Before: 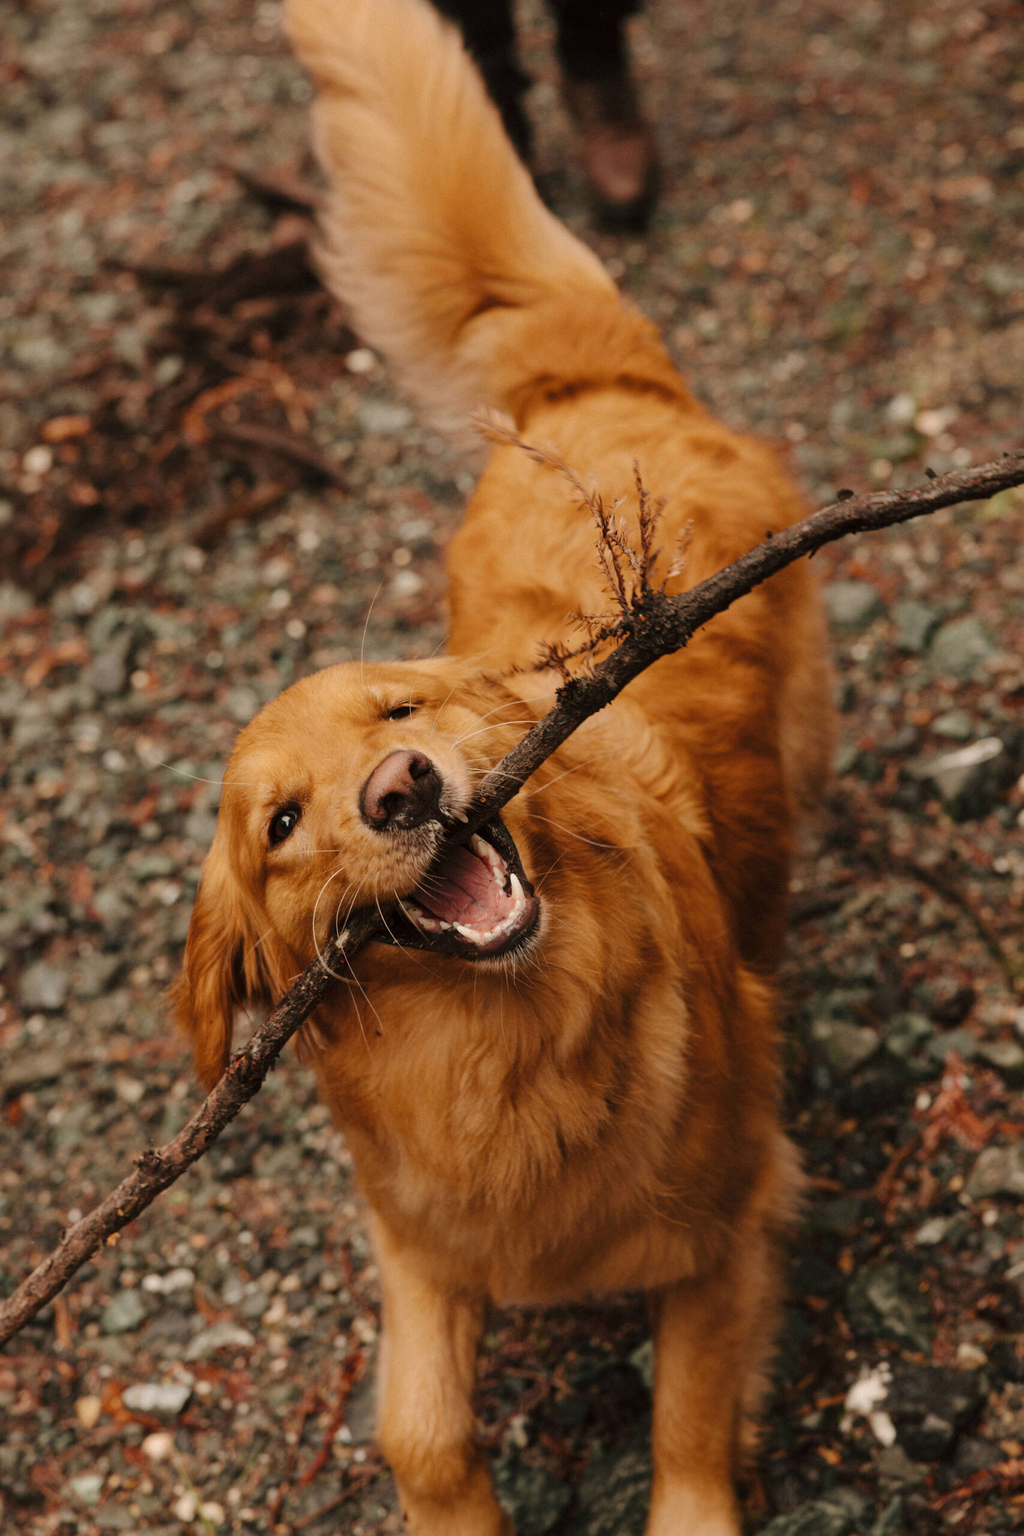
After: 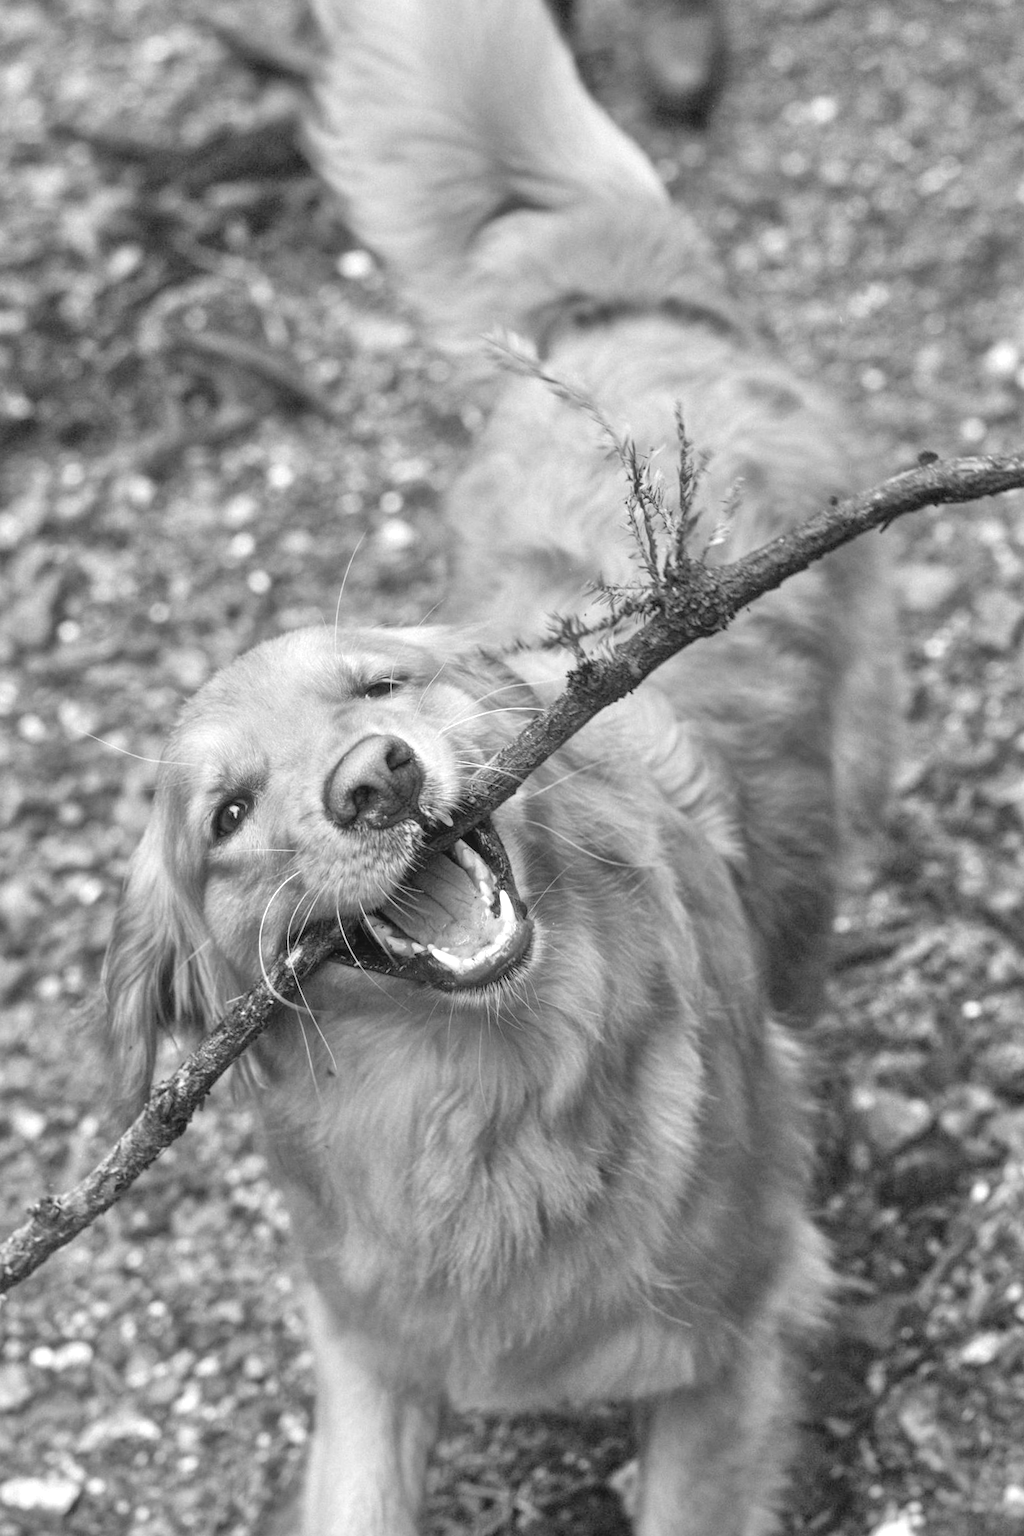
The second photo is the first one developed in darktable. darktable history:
exposure: black level correction 0, exposure 1.1 EV, compensate exposure bias true, compensate highlight preservation false
local contrast: detail 110%
white balance: red 0.983, blue 1.036
contrast brightness saturation: contrast -0.05, saturation -0.41
monochrome: size 1
crop and rotate: angle -3.27°, left 5.211%, top 5.211%, right 4.607%, bottom 4.607%
tone equalizer: -7 EV 0.15 EV, -6 EV 0.6 EV, -5 EV 1.15 EV, -4 EV 1.33 EV, -3 EV 1.15 EV, -2 EV 0.6 EV, -1 EV 0.15 EV, mask exposure compensation -0.5 EV
